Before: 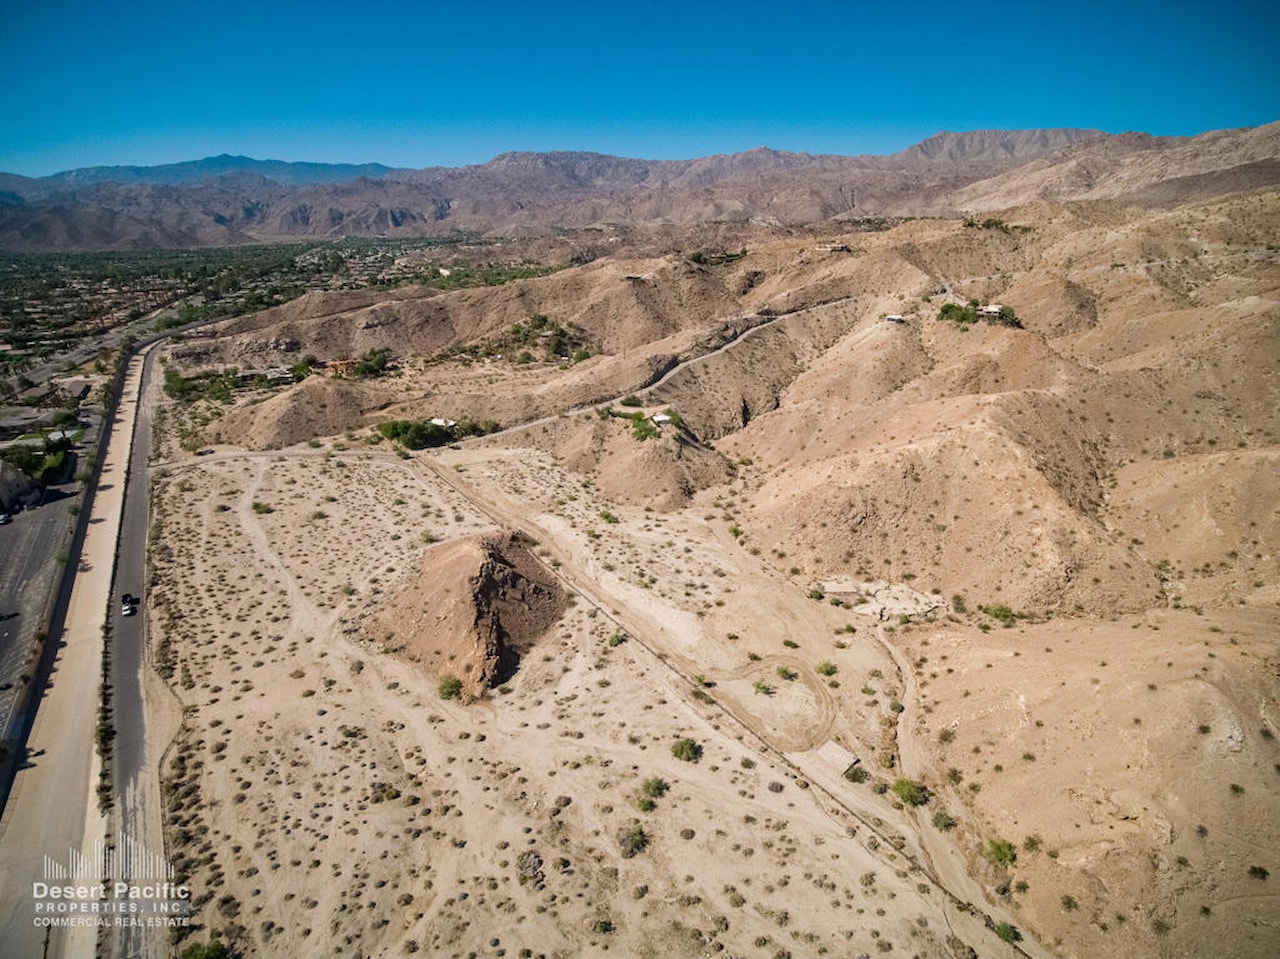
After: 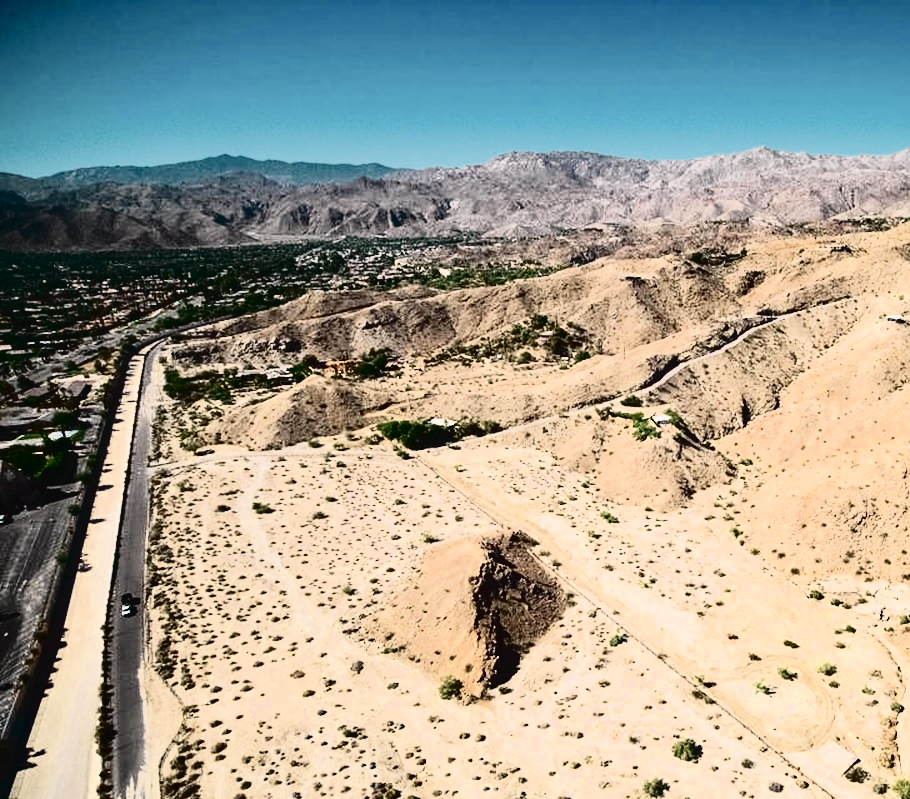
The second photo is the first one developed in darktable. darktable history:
color zones: curves: ch0 [(0, 0.5) (0.125, 0.4) (0.25, 0.5) (0.375, 0.4) (0.5, 0.4) (0.625, 0.35) (0.75, 0.35) (0.875, 0.5)]; ch1 [(0, 0.35) (0.125, 0.45) (0.25, 0.35) (0.375, 0.35) (0.5, 0.35) (0.625, 0.35) (0.75, 0.45) (0.875, 0.35)]; ch2 [(0, 0.6) (0.125, 0.5) (0.25, 0.5) (0.375, 0.6) (0.5, 0.6) (0.625, 0.5) (0.75, 0.5) (0.875, 0.5)]
tone curve: curves: ch0 [(0, 0.022) (0.177, 0.086) (0.392, 0.438) (0.704, 0.844) (0.858, 0.938) (1, 0.981)]; ch1 [(0, 0) (0.402, 0.36) (0.476, 0.456) (0.498, 0.497) (0.518, 0.521) (0.58, 0.598) (0.619, 0.65) (0.692, 0.737) (1, 1)]; ch2 [(0, 0) (0.415, 0.438) (0.483, 0.499) (0.503, 0.503) (0.526, 0.532) (0.563, 0.604) (0.626, 0.697) (0.699, 0.753) (0.997, 0.858)], color space Lab, independent channels
contrast brightness saturation: contrast 0.39, brightness 0.1
crop: right 28.885%, bottom 16.626%
